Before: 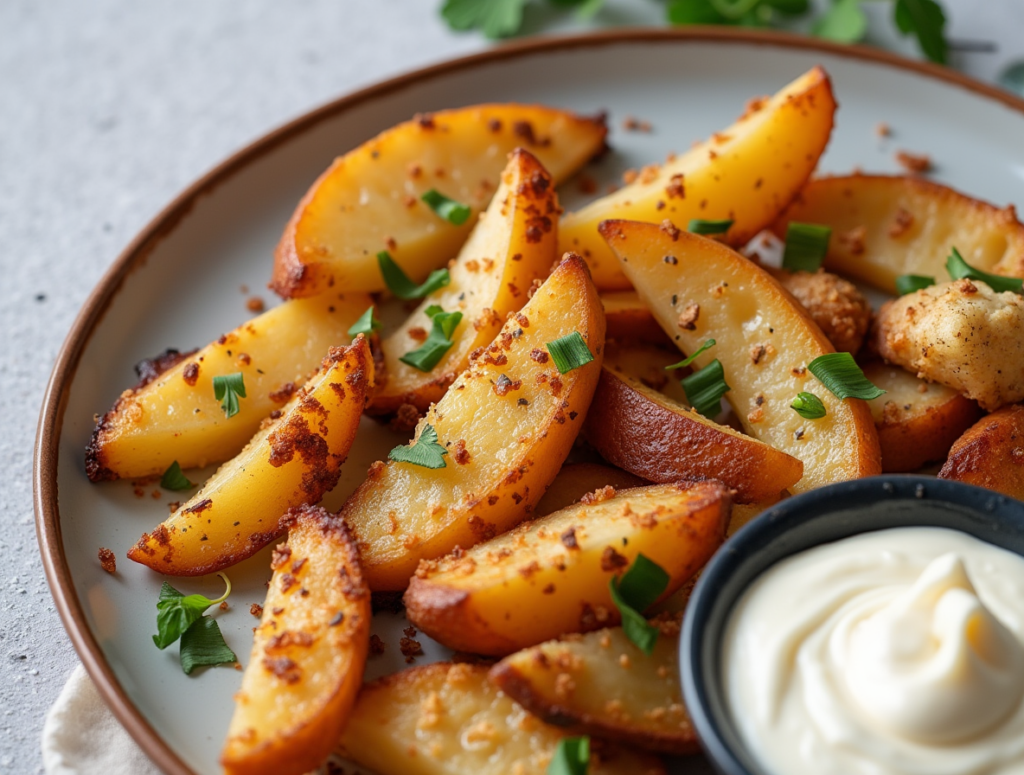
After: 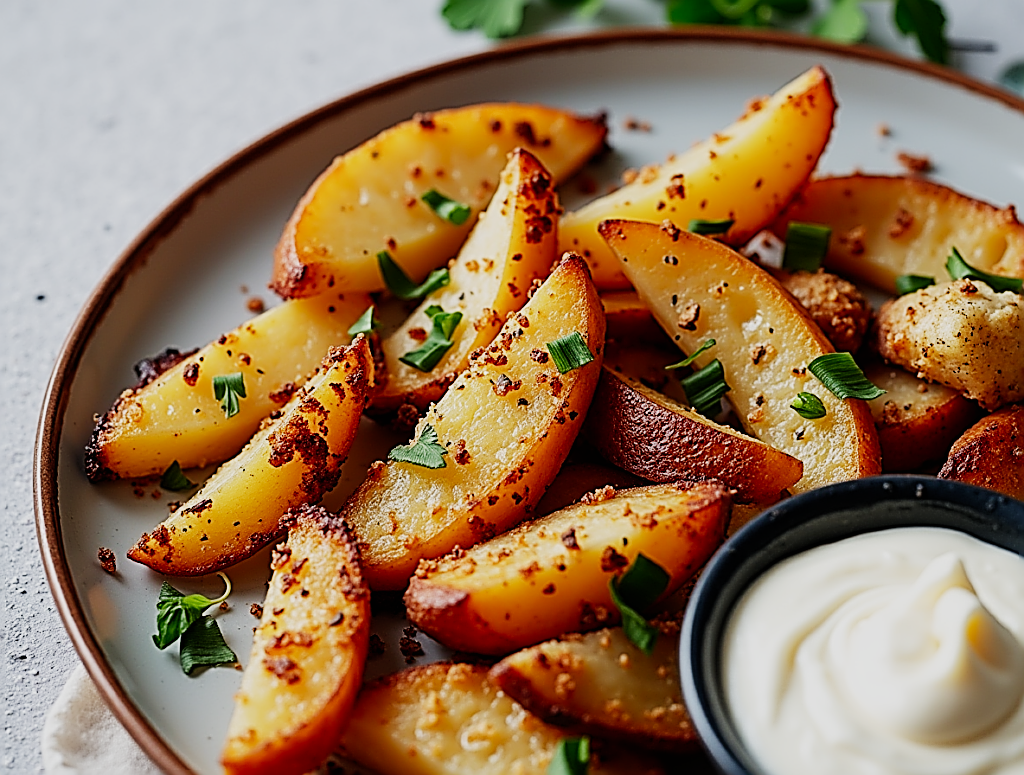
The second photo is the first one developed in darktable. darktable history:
sigmoid: contrast 1.7, skew -0.2, preserve hue 0%, red attenuation 0.1, red rotation 0.035, green attenuation 0.1, green rotation -0.017, blue attenuation 0.15, blue rotation -0.052, base primaries Rec2020
sharpen: amount 2
